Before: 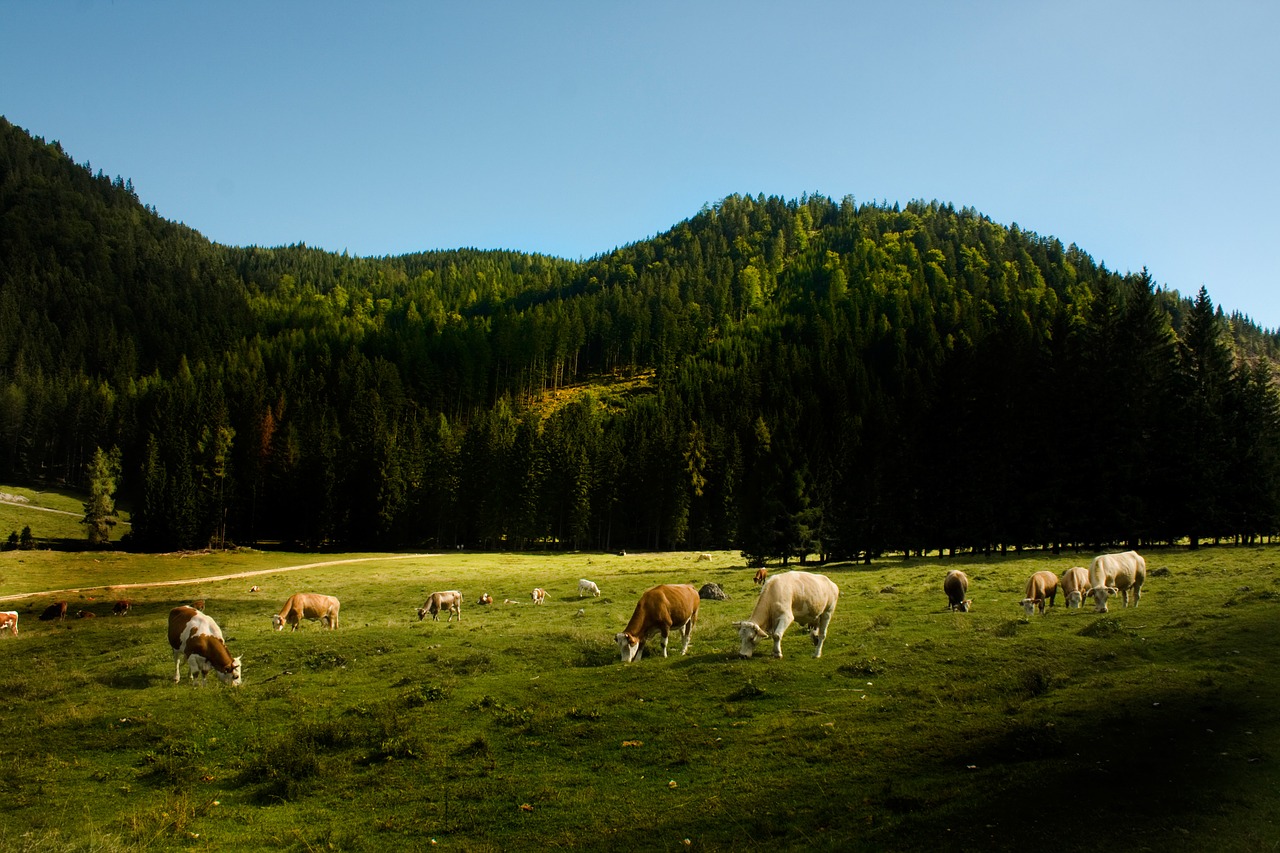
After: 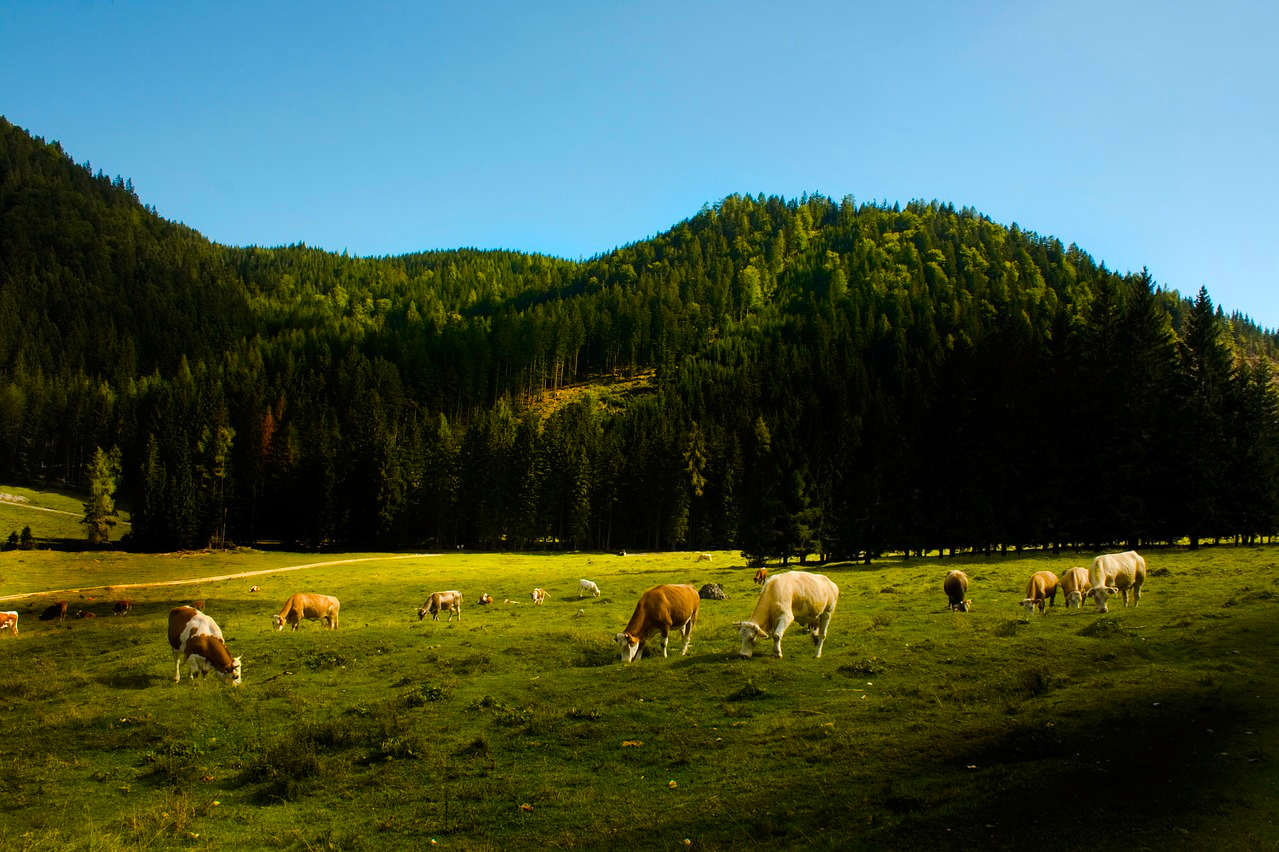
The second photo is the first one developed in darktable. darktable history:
color balance rgb: shadows lift › chroma 1.048%, shadows lift › hue 28.26°, linear chroma grading › global chroma 20.579%, perceptual saturation grading › global saturation 15.026%, perceptual brilliance grading › global brilliance 2.962%, perceptual brilliance grading › highlights -2.47%, perceptual brilliance grading › shadows 3.409%
crop: left 0.01%
